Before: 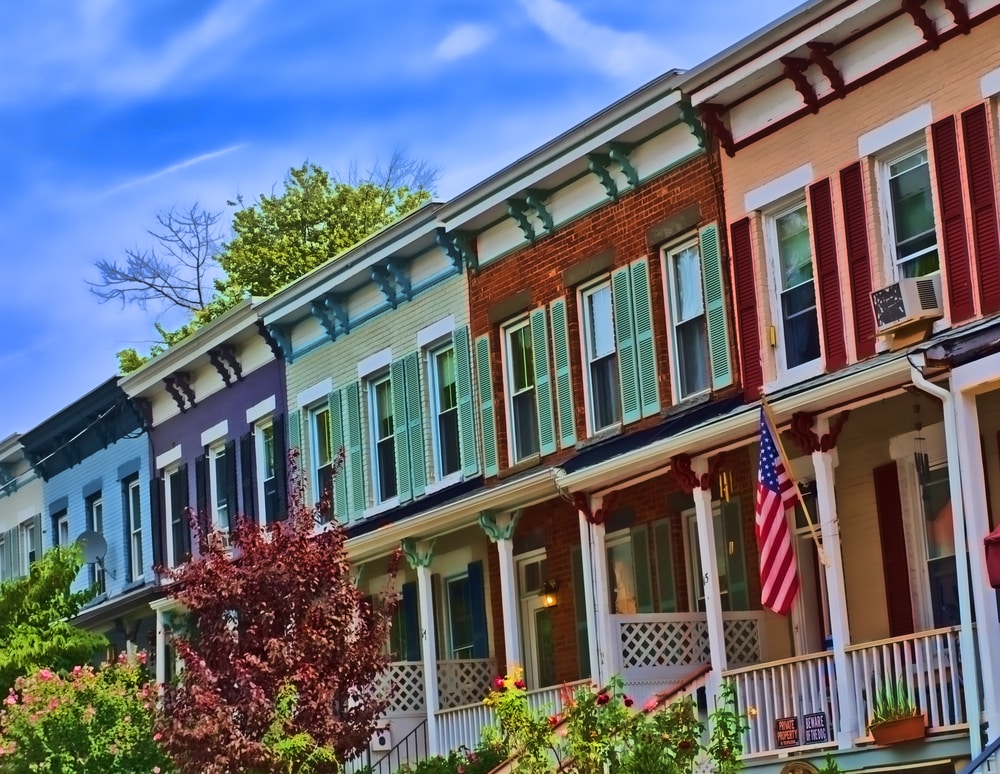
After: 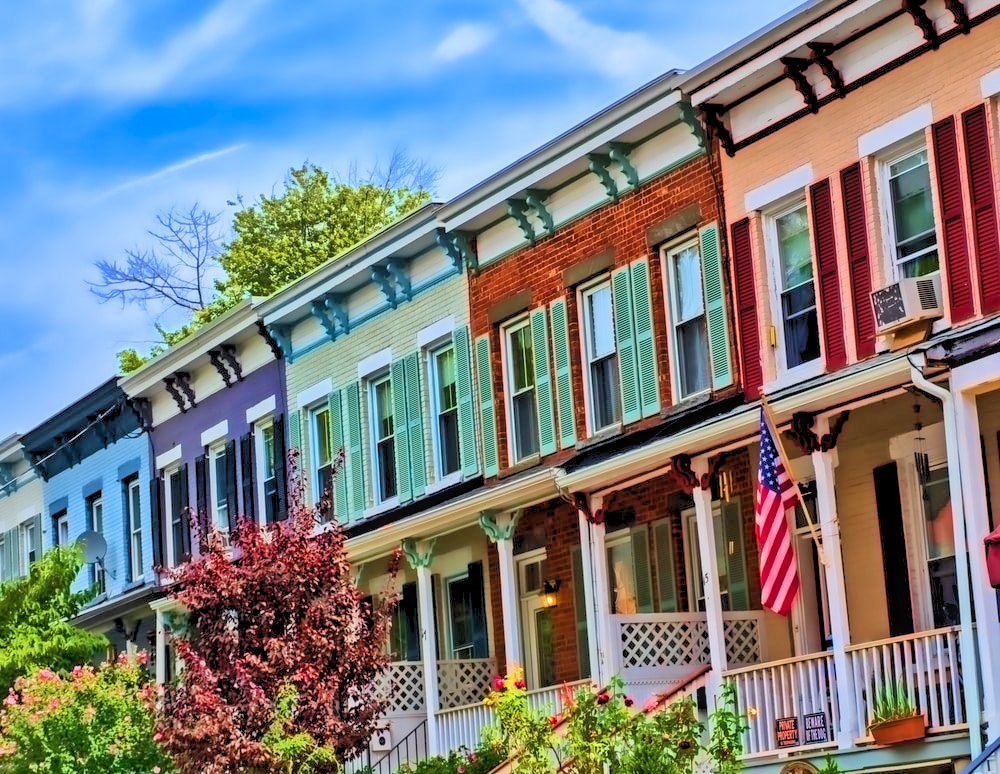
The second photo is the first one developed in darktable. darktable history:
exposure: exposure -0.048 EV, compensate highlight preservation false
levels: levels [0.093, 0.434, 0.988]
local contrast: on, module defaults
